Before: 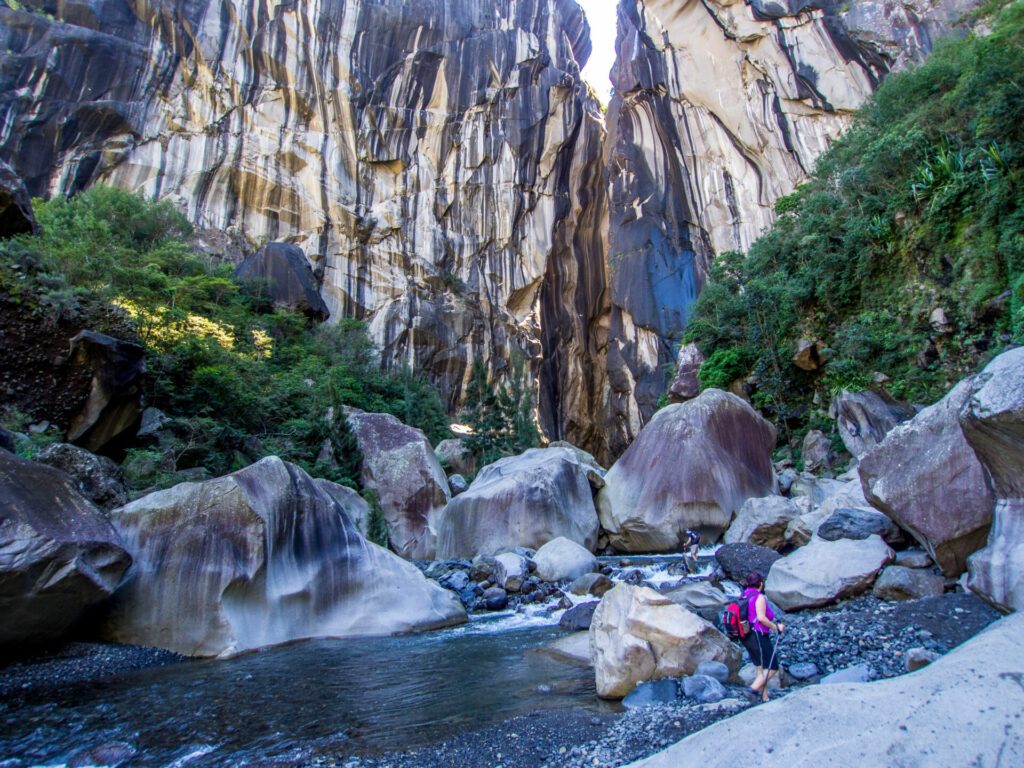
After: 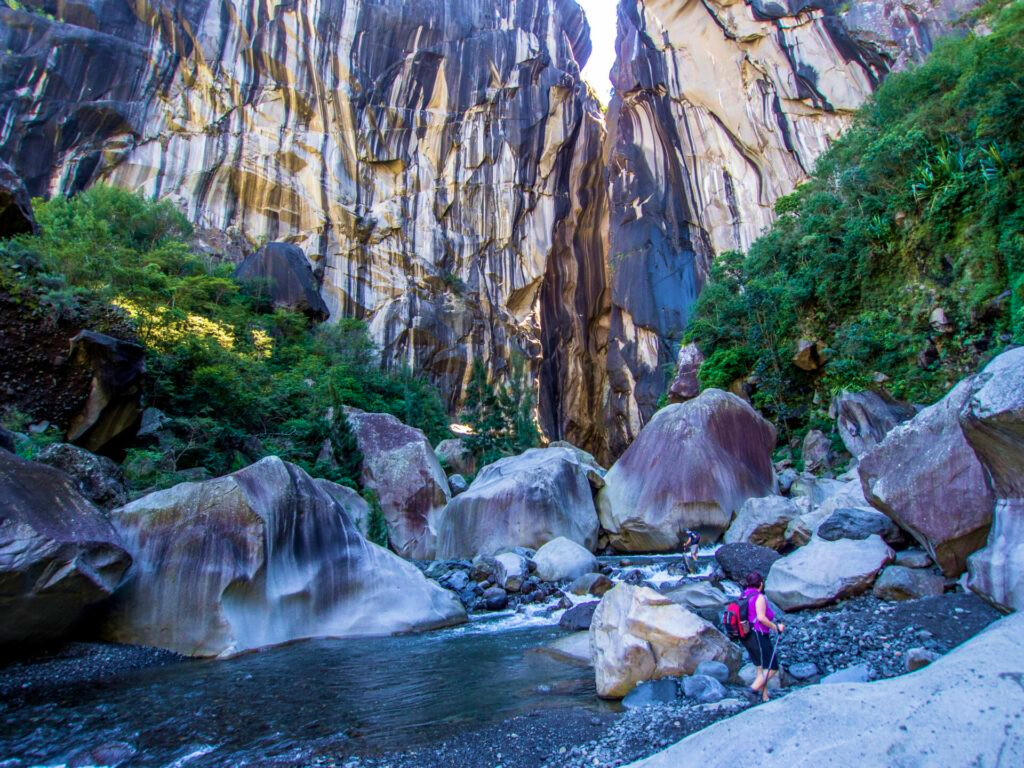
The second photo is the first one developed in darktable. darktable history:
velvia: strength 49.8%
